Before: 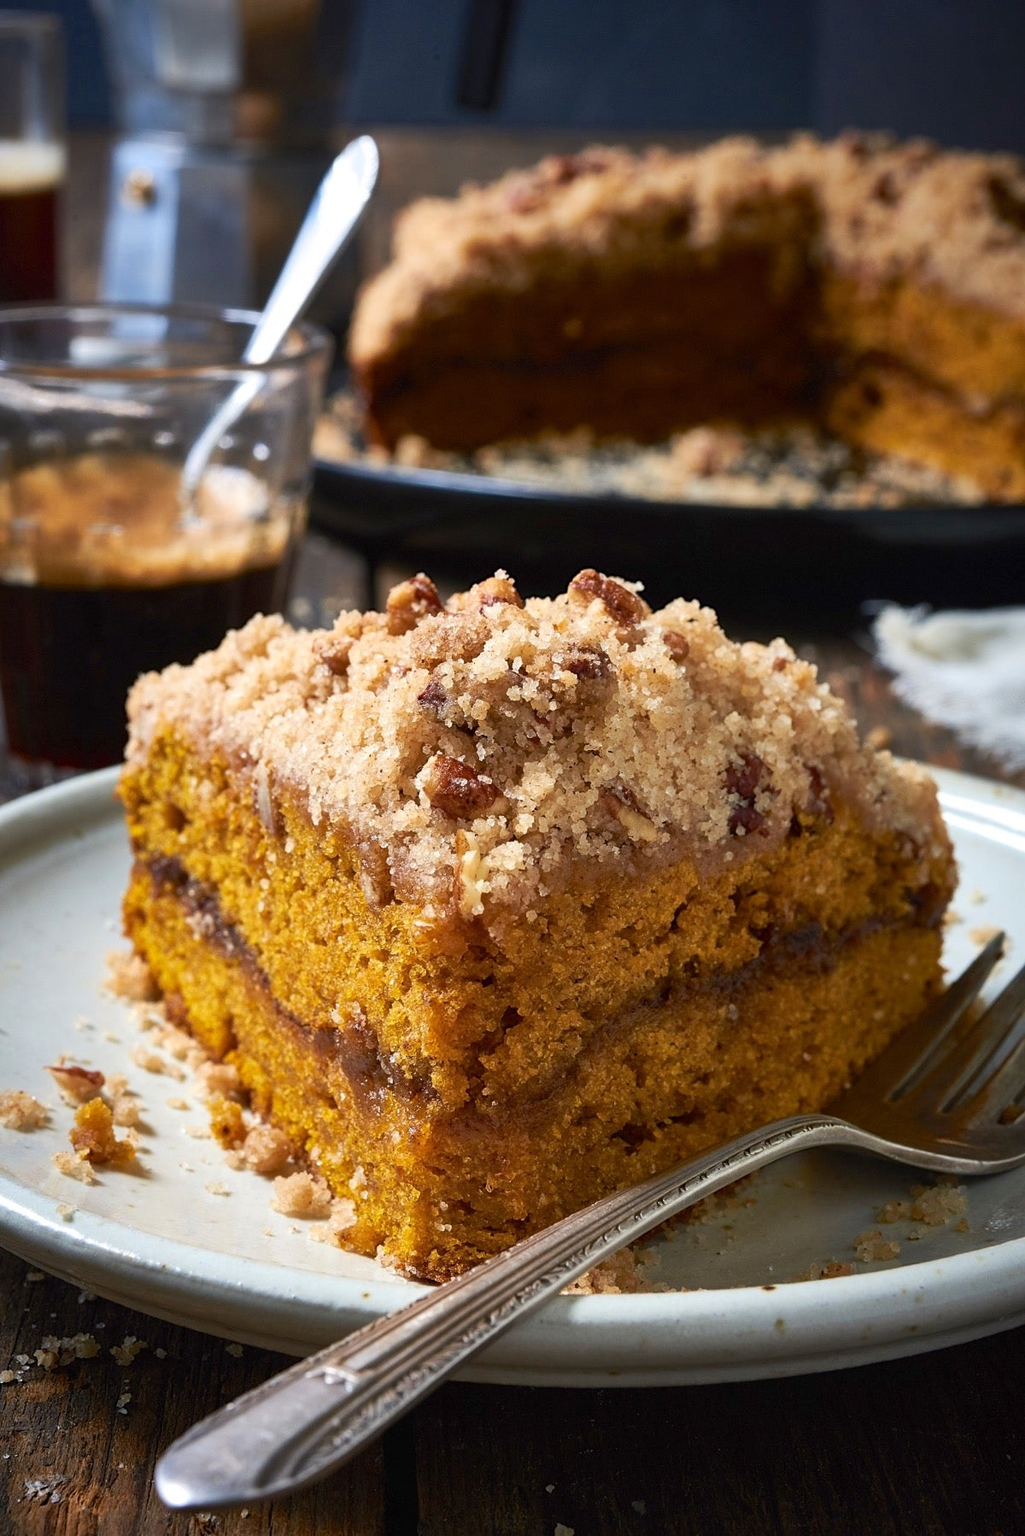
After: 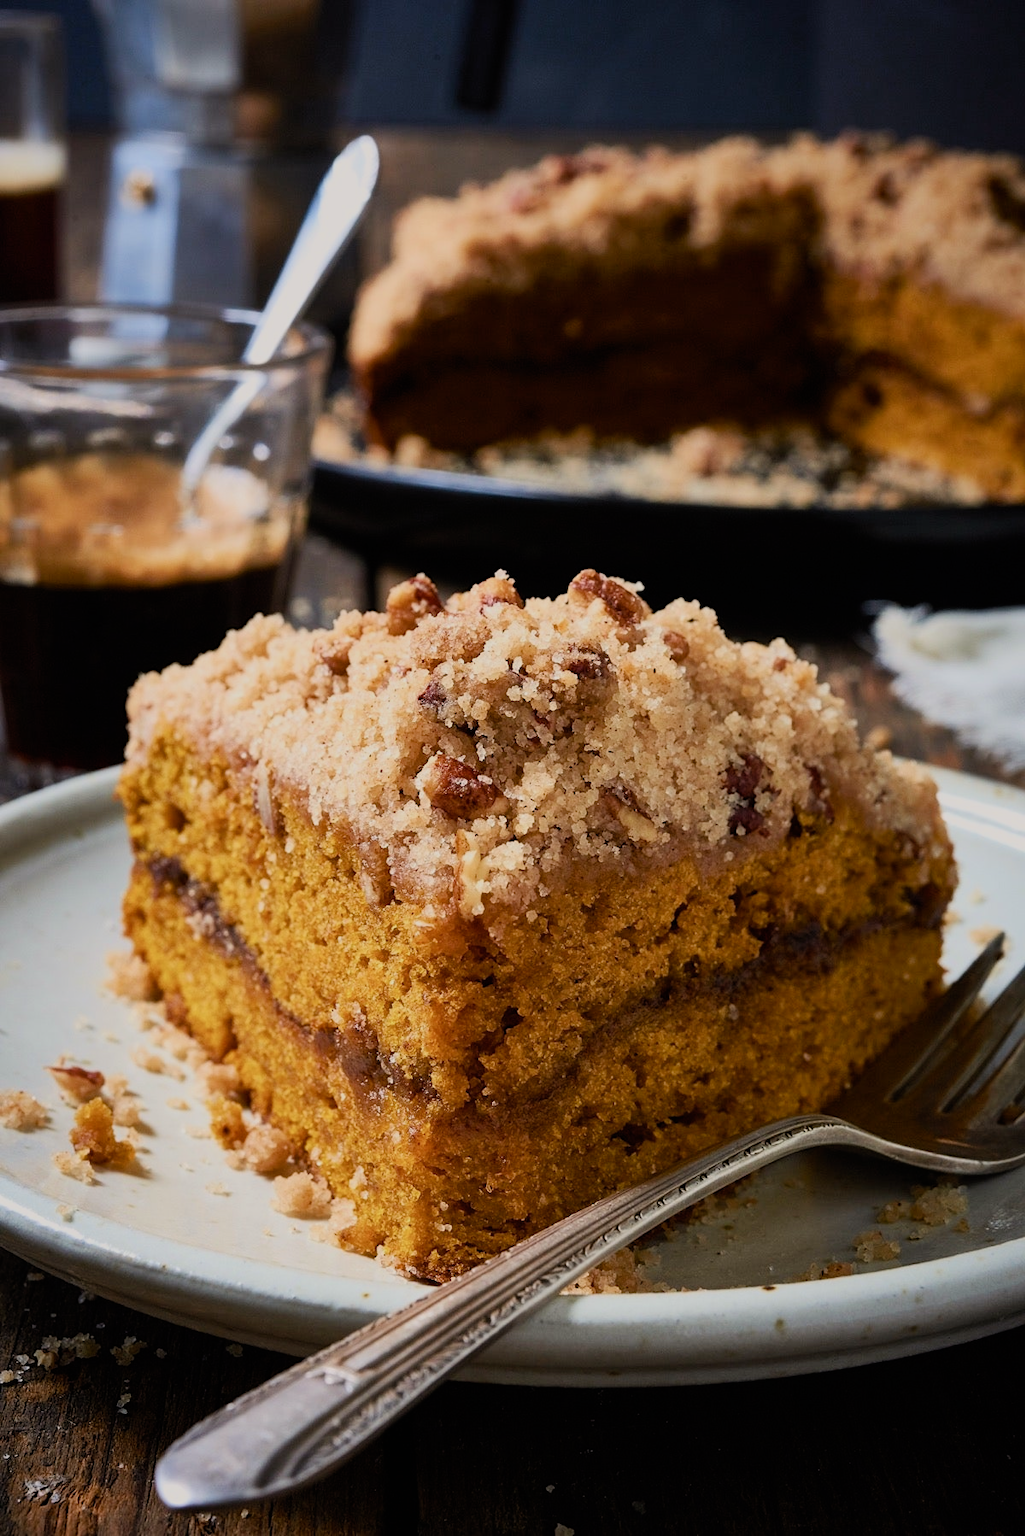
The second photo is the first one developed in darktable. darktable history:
filmic rgb: black relative exposure -7.15 EV, white relative exposure 5.36 EV, hardness 3.02, color science v6 (2022)
color balance rgb: shadows lift › chroma 1%, shadows lift › hue 28.8°, power › hue 60°, highlights gain › chroma 1%, highlights gain › hue 60°, global offset › luminance 0.25%, perceptual saturation grading › highlights -20%, perceptual saturation grading › shadows 20%, perceptual brilliance grading › highlights 5%, perceptual brilliance grading › shadows -10%, global vibrance 19.67%
